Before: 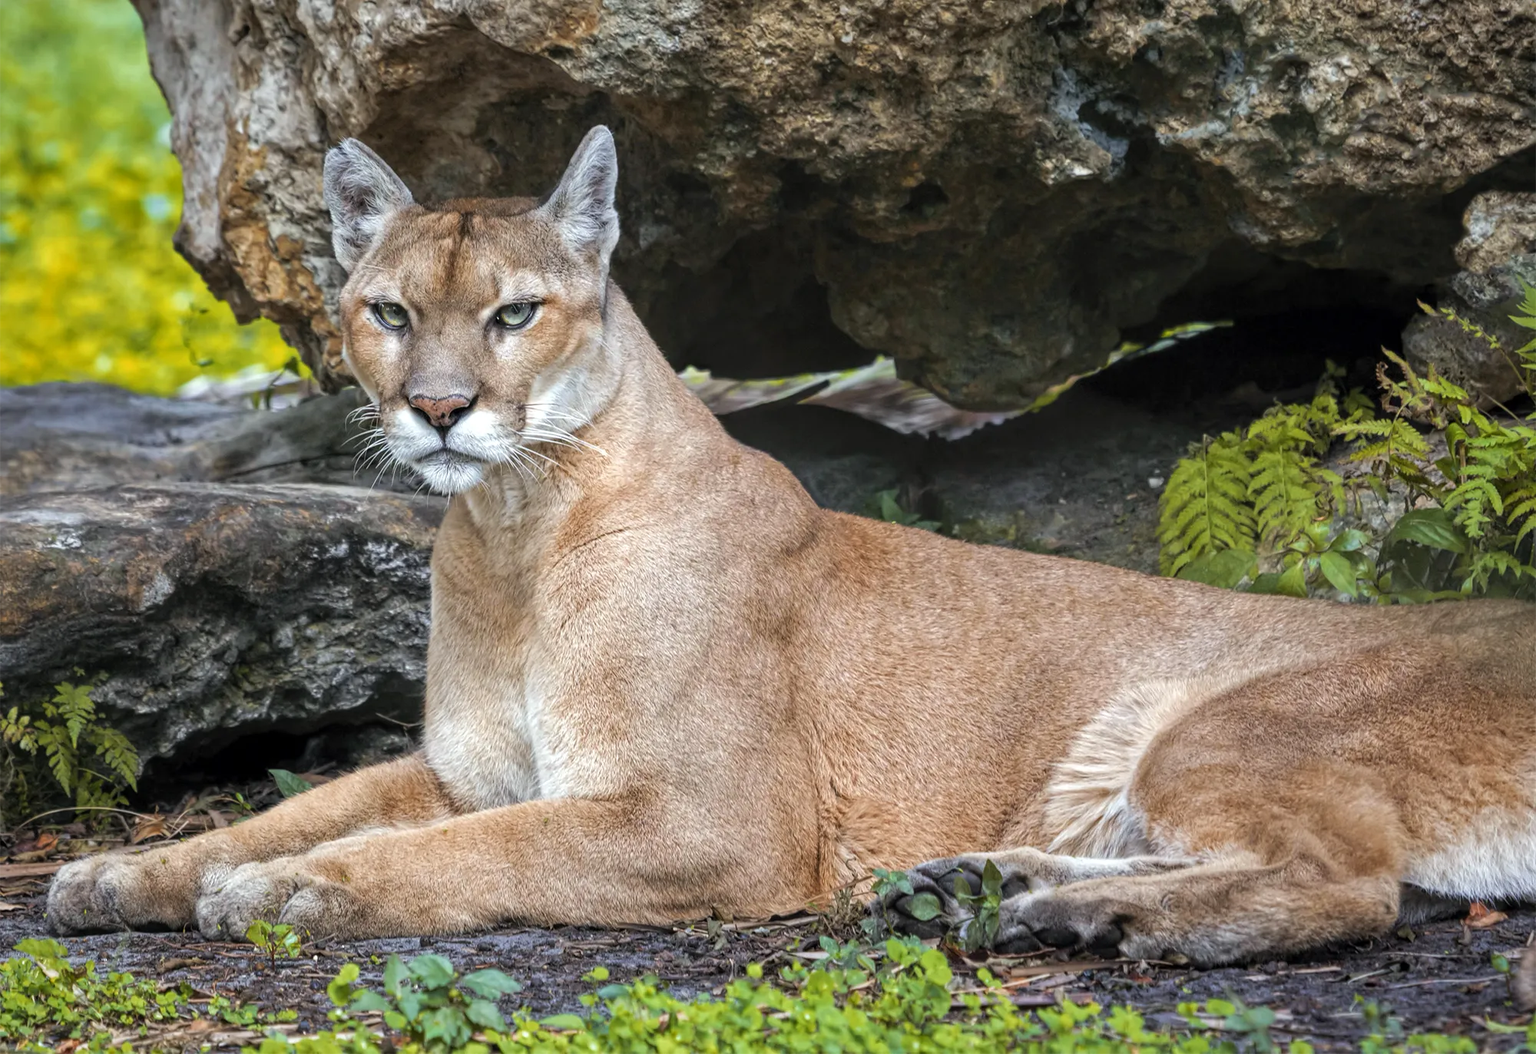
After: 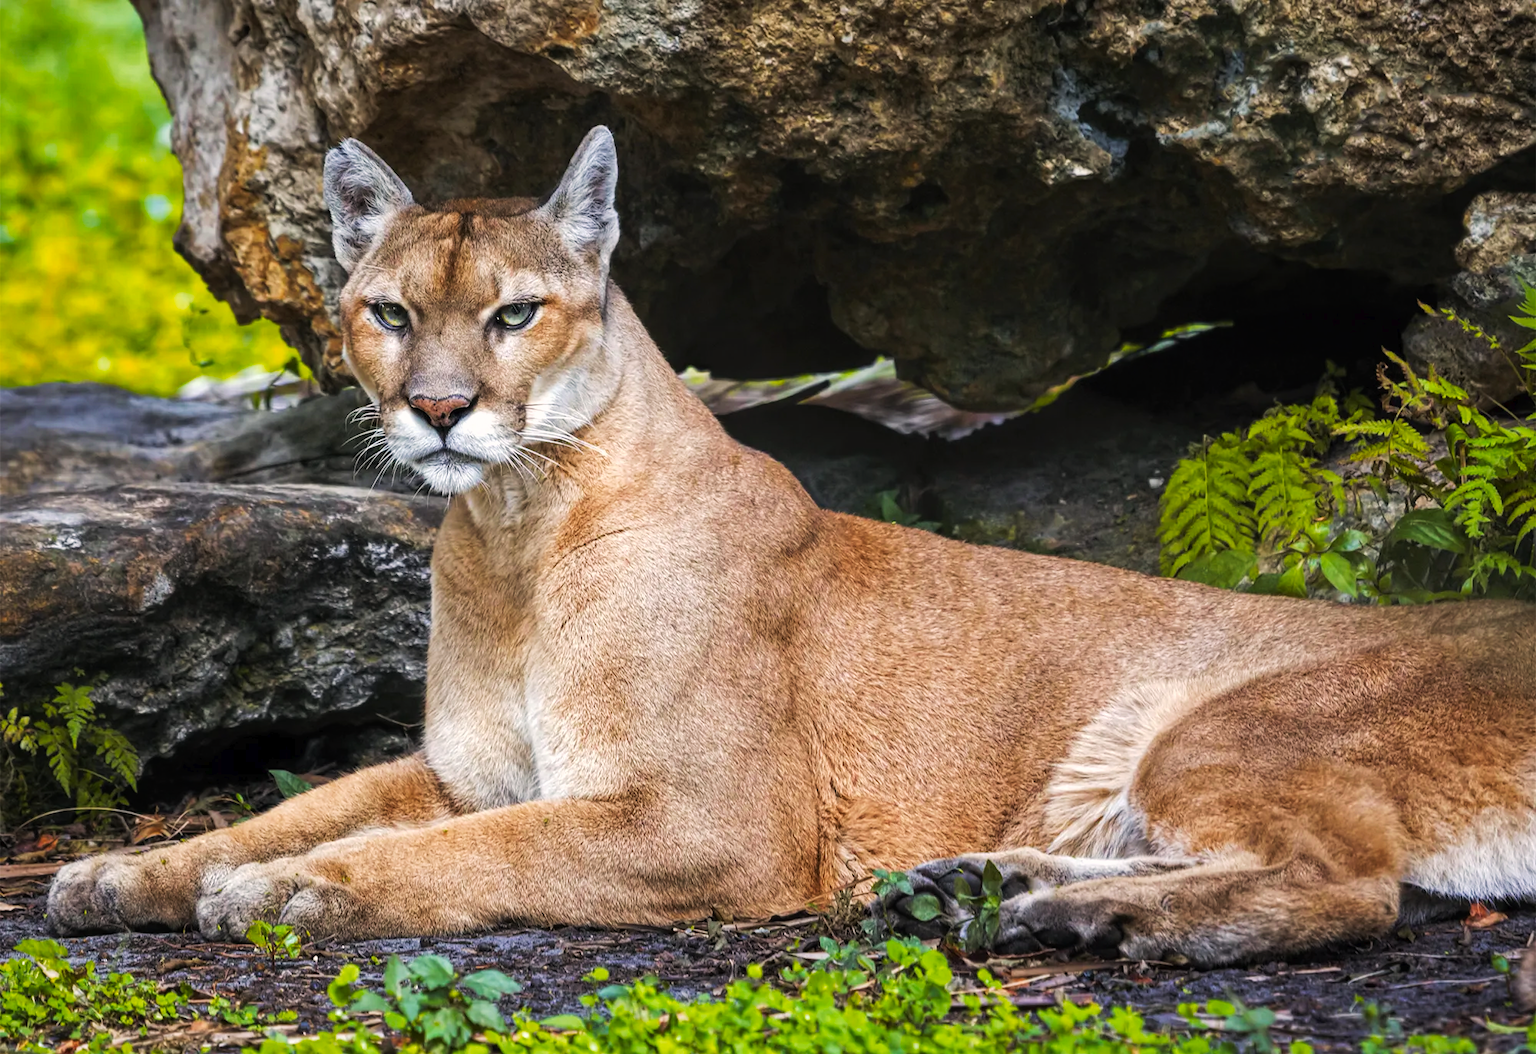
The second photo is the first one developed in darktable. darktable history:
color correction: highlights a* 3.18, highlights b* 2.19, saturation 1.16
tone curve: curves: ch0 [(0, 0) (0.003, 0.012) (0.011, 0.015) (0.025, 0.02) (0.044, 0.032) (0.069, 0.044) (0.1, 0.063) (0.136, 0.085) (0.177, 0.121) (0.224, 0.159) (0.277, 0.207) (0.335, 0.261) (0.399, 0.328) (0.468, 0.41) (0.543, 0.506) (0.623, 0.609) (0.709, 0.719) (0.801, 0.82) (0.898, 0.907) (1, 1)], preserve colors none
